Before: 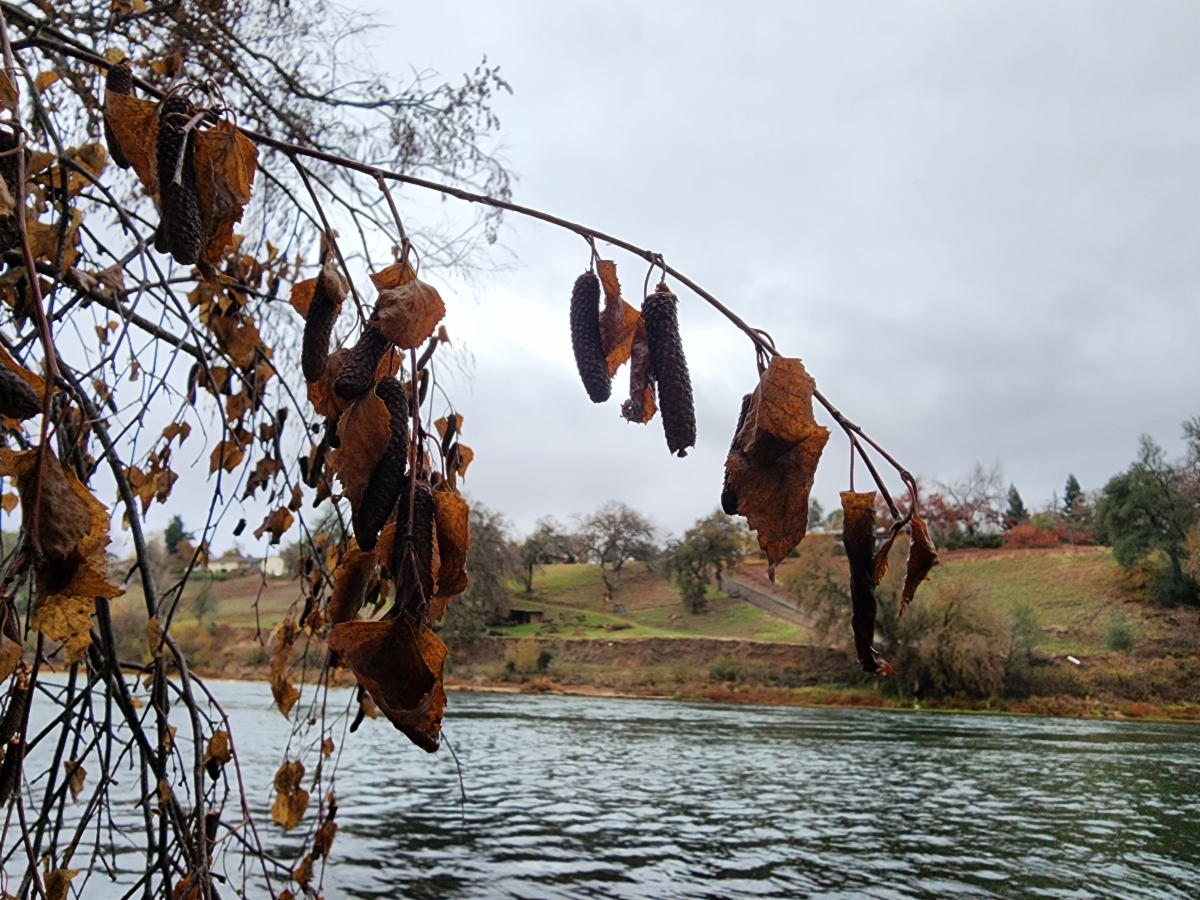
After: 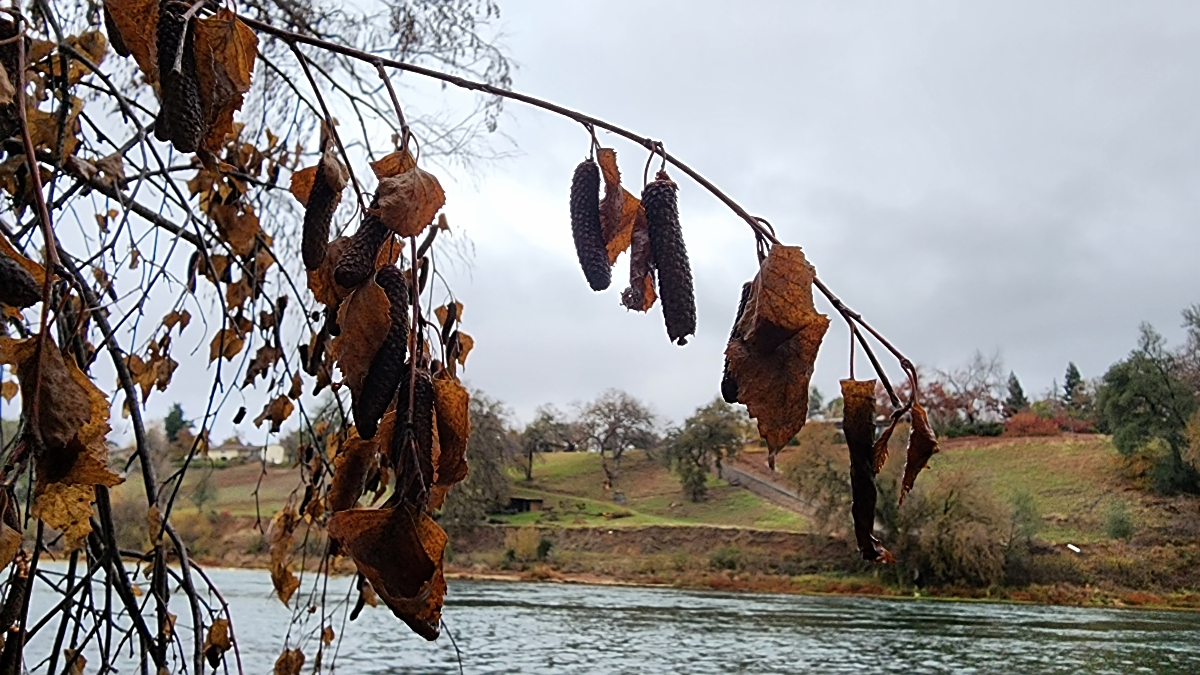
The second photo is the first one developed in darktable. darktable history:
sharpen: on, module defaults
crop and rotate: top 12.468%, bottom 12.498%
